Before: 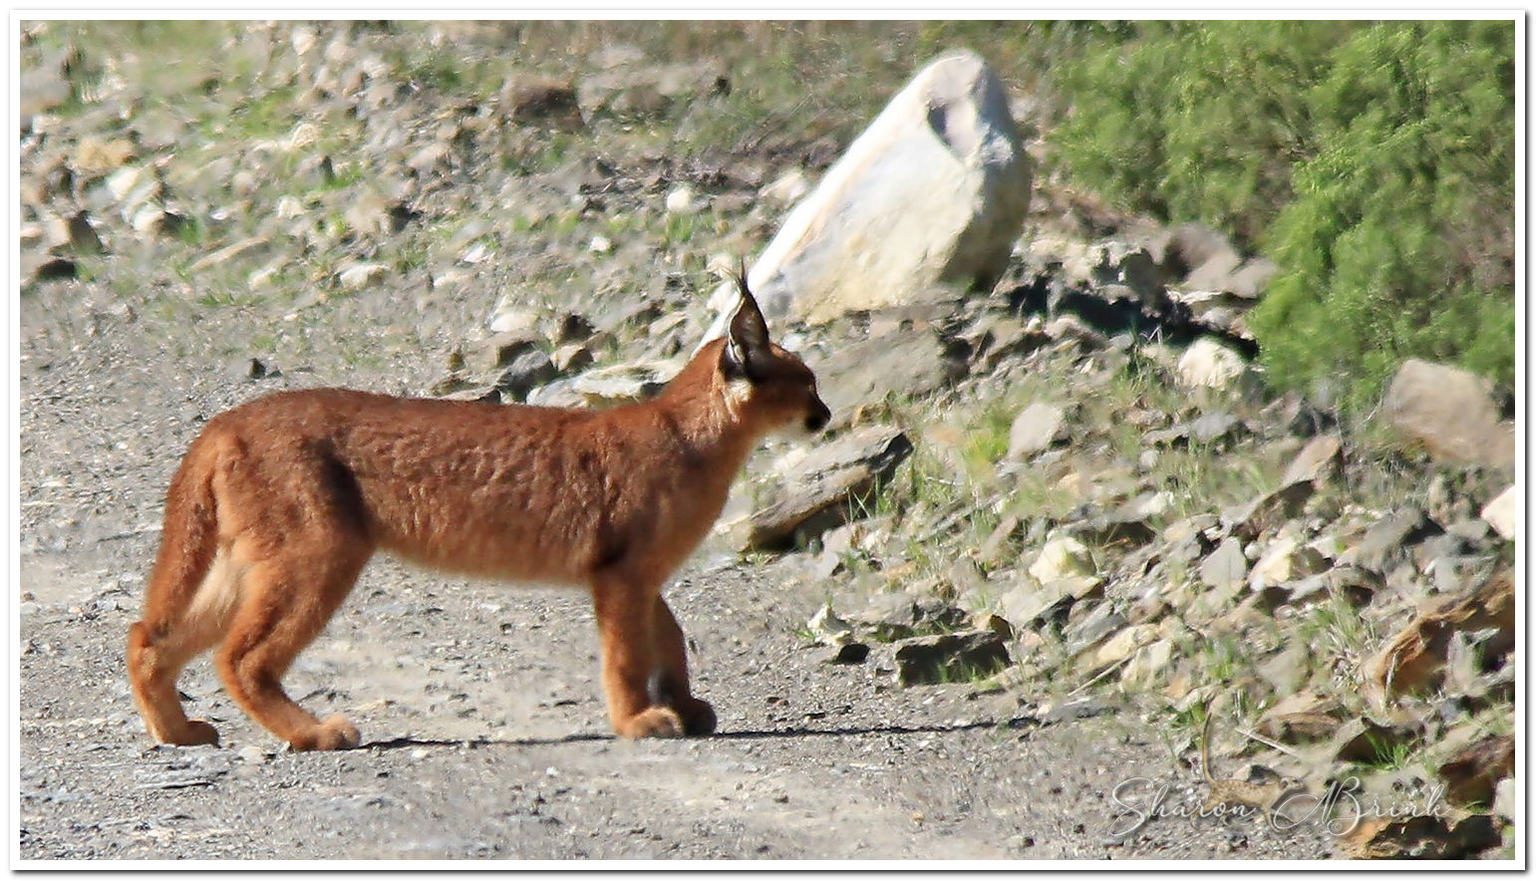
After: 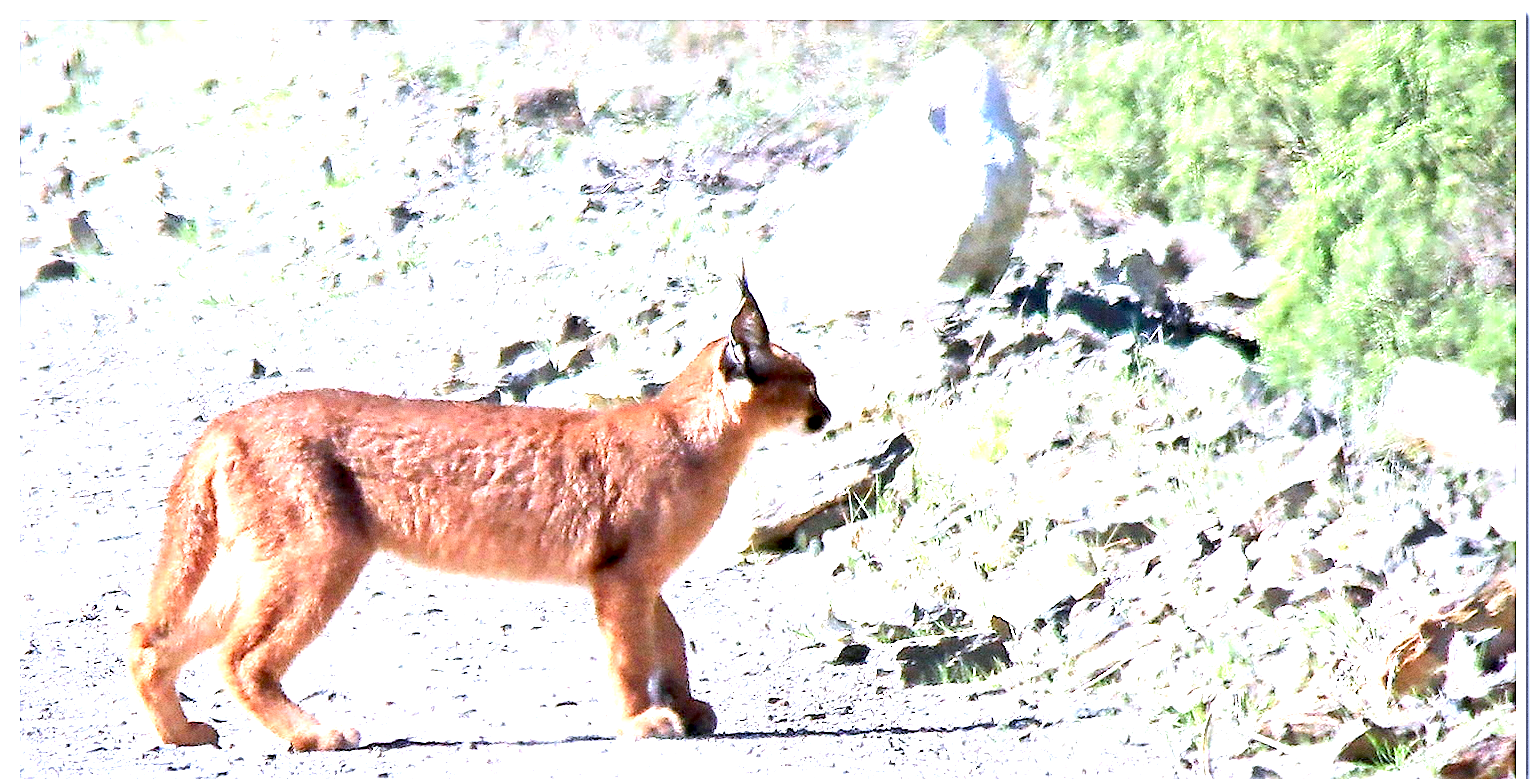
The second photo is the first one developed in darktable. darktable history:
grain: coarseness 0.09 ISO, strength 40%
color calibration: illuminant as shot in camera, x 0.37, y 0.382, temperature 4313.32 K
white balance: red 1.004, blue 1.096
sharpen: on, module defaults
vignetting: fall-off start 88.53%, fall-off radius 44.2%, saturation 0.376, width/height ratio 1.161
exposure: black level correction 0.005, exposure 2.084 EV, compensate highlight preservation false
crop and rotate: top 0%, bottom 11.49%
